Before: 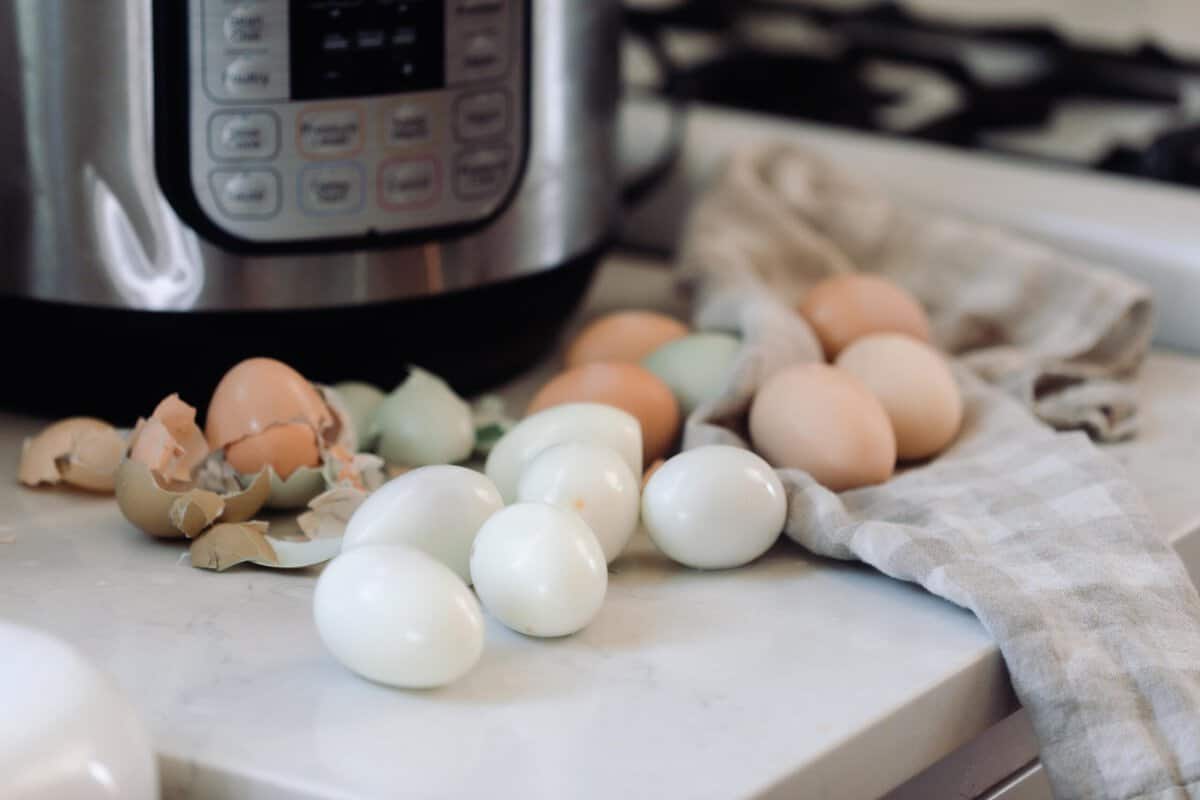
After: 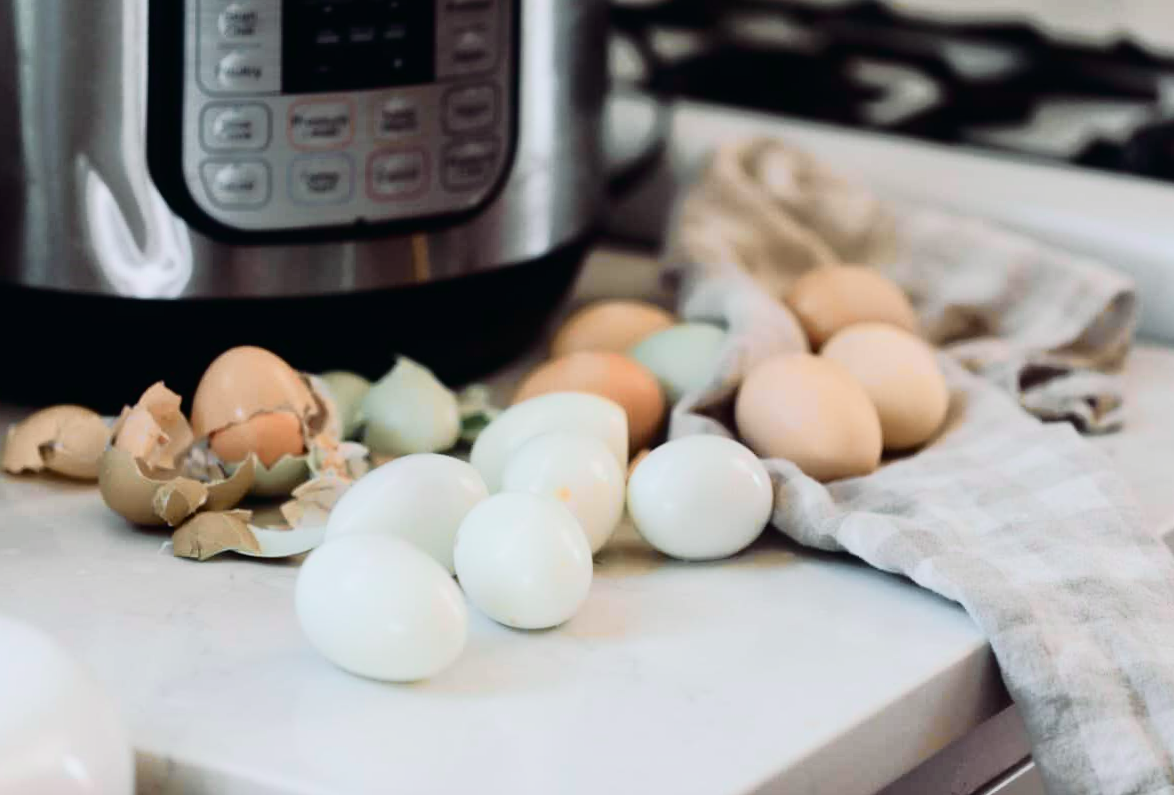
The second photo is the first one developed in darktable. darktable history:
tone curve: curves: ch0 [(0, 0.008) (0.081, 0.044) (0.177, 0.123) (0.283, 0.253) (0.416, 0.449) (0.495, 0.524) (0.661, 0.756) (0.796, 0.859) (1, 0.951)]; ch1 [(0, 0) (0.161, 0.092) (0.35, 0.33) (0.392, 0.392) (0.427, 0.426) (0.479, 0.472) (0.505, 0.5) (0.521, 0.524) (0.567, 0.556) (0.583, 0.588) (0.625, 0.627) (0.678, 0.733) (1, 1)]; ch2 [(0, 0) (0.346, 0.362) (0.404, 0.427) (0.502, 0.499) (0.531, 0.523) (0.544, 0.561) (0.58, 0.59) (0.629, 0.642) (0.717, 0.678) (1, 1)], color space Lab, independent channels, preserve colors none
exposure: compensate highlight preservation false
rotate and perspective: rotation 0.226°, lens shift (vertical) -0.042, crop left 0.023, crop right 0.982, crop top 0.006, crop bottom 0.994
